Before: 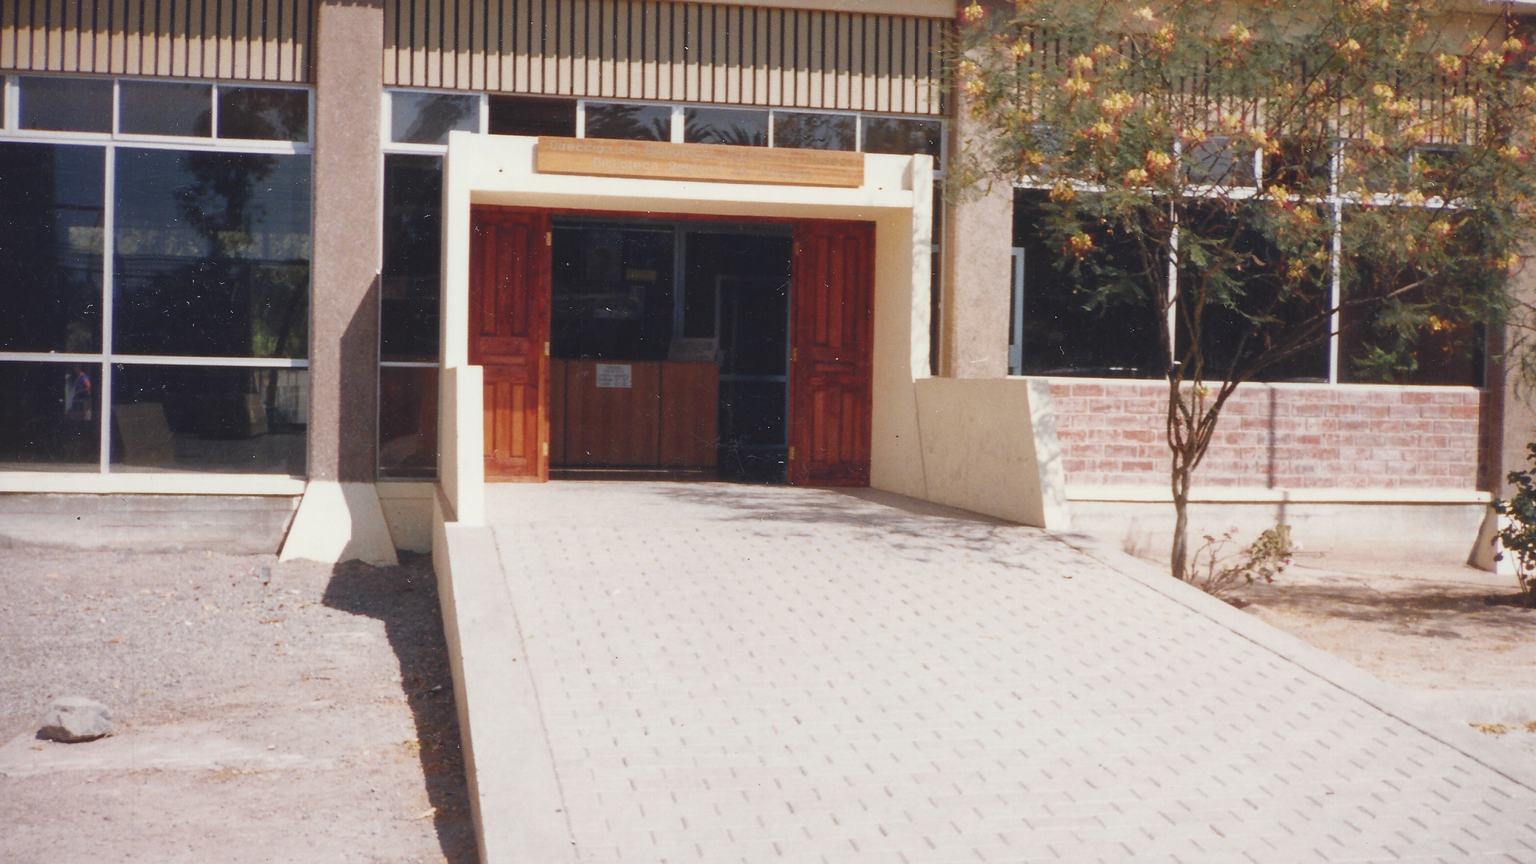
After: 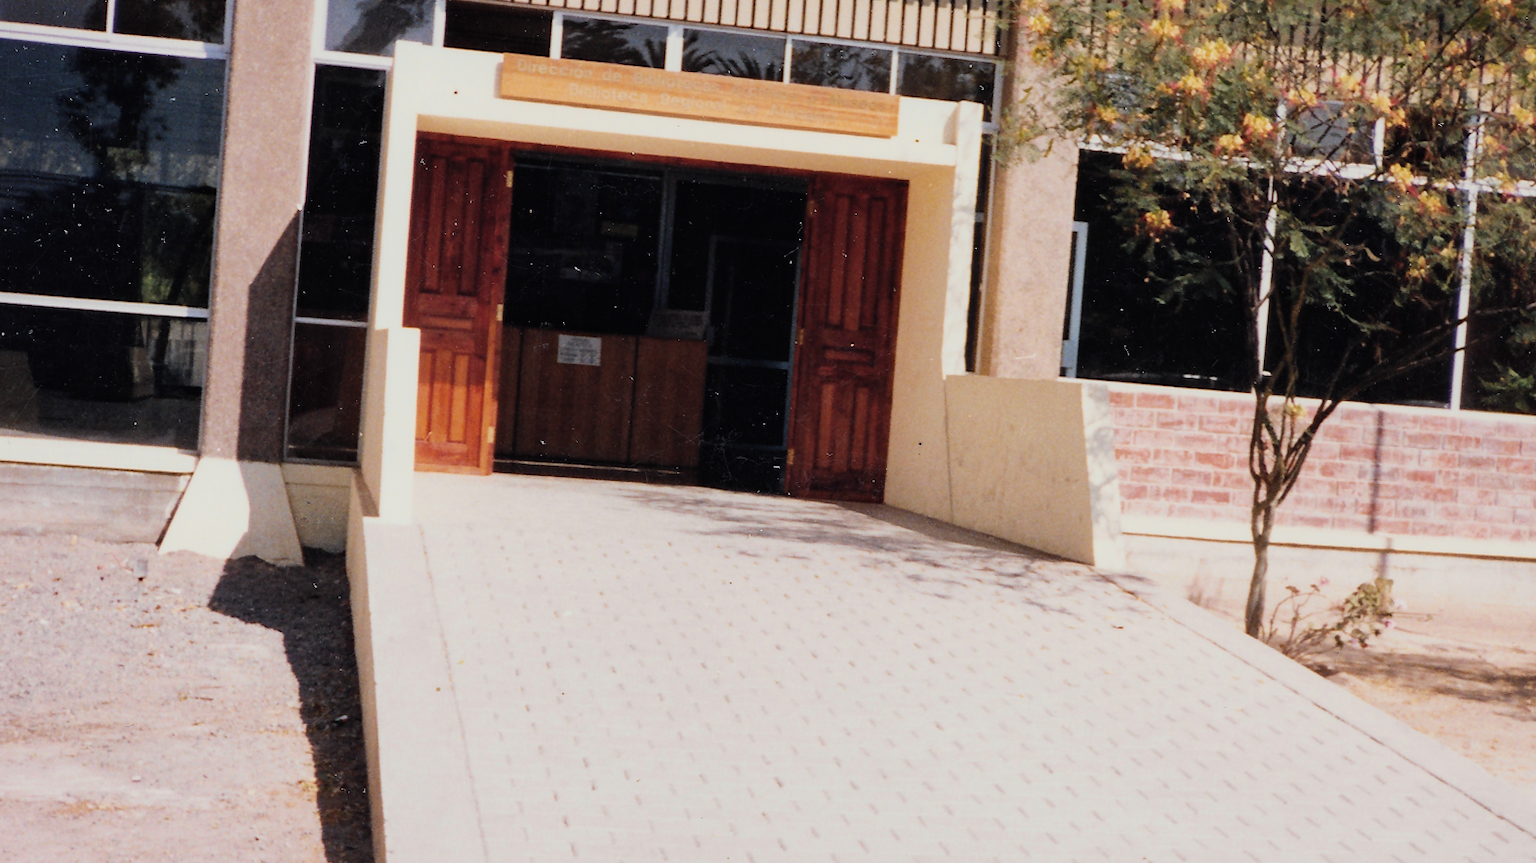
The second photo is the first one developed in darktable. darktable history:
haze removal: compatibility mode true, adaptive false
tone equalizer: -8 EV -1.08 EV, -7 EV -1.01 EV, -6 EV -0.867 EV, -5 EV -0.578 EV, -3 EV 0.578 EV, -2 EV 0.867 EV, -1 EV 1.01 EV, +0 EV 1.08 EV, edges refinement/feathering 500, mask exposure compensation -1.57 EV, preserve details no
shadows and highlights: shadows 25, white point adjustment -3, highlights -30
crop and rotate: angle -3.27°, left 5.211%, top 5.211%, right 4.607%, bottom 4.607%
filmic rgb: black relative exposure -7.65 EV, white relative exposure 4.56 EV, hardness 3.61, color science v6 (2022)
